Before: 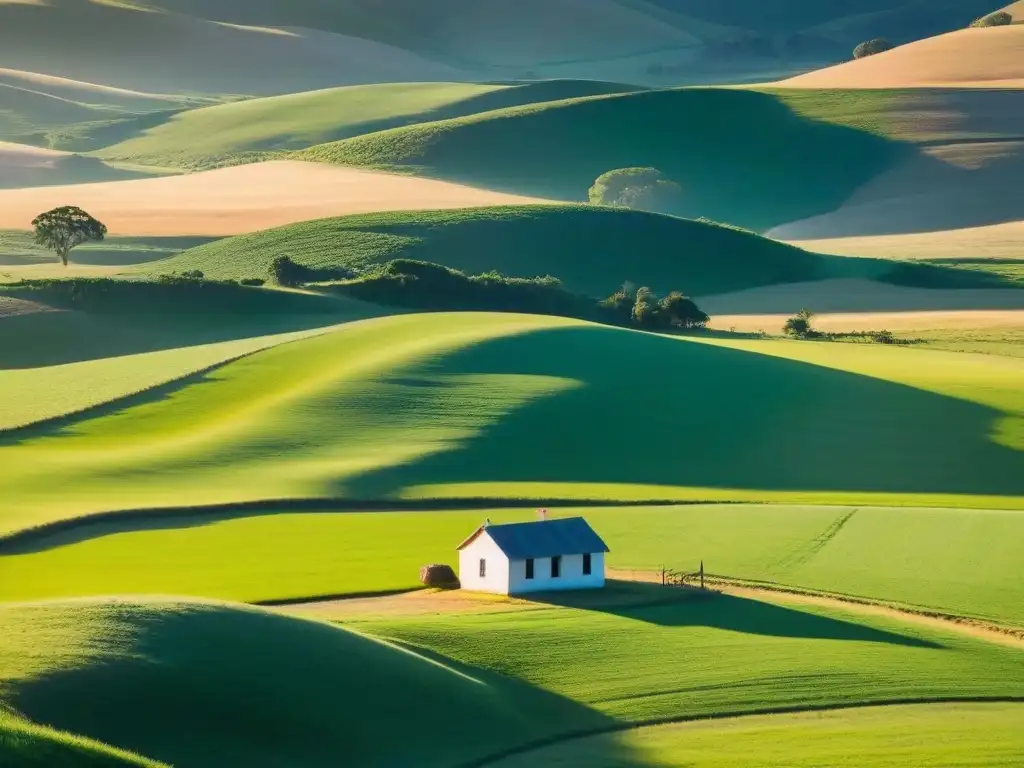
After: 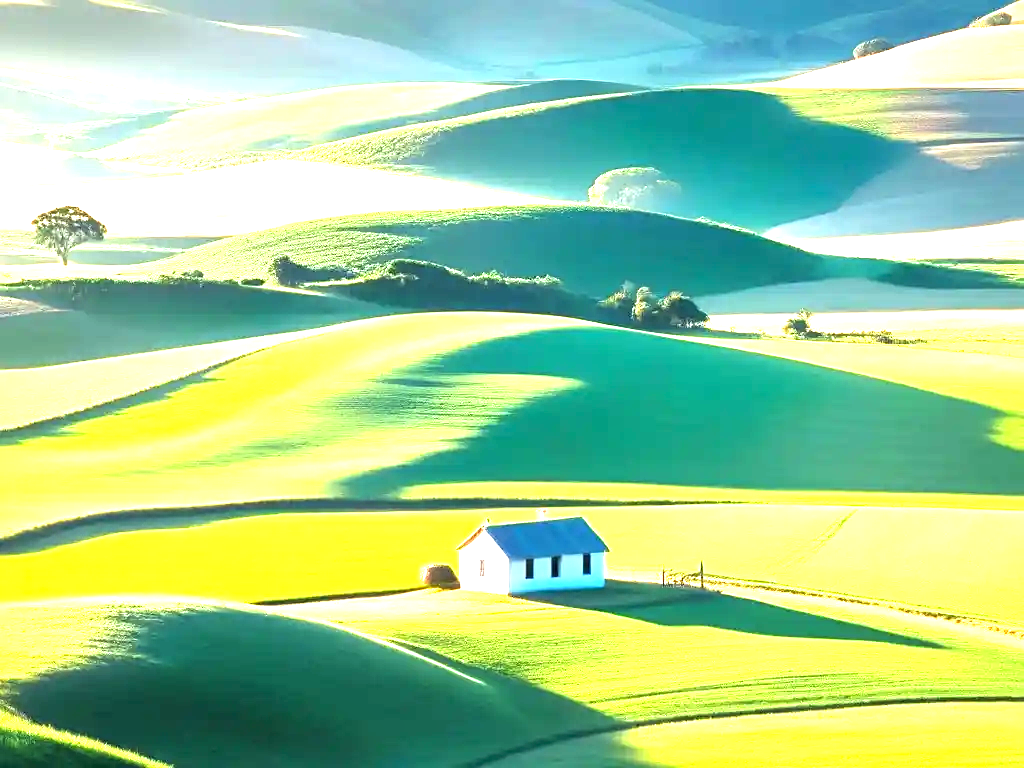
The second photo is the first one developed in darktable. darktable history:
sharpen: amount 0.212
exposure: black level correction 0, exposure 1.463 EV, compensate exposure bias true, compensate highlight preservation false
tone equalizer: -8 EV -0.761 EV, -7 EV -0.704 EV, -6 EV -0.636 EV, -5 EV -0.372 EV, -3 EV 0.382 EV, -2 EV 0.6 EV, -1 EV 0.681 EV, +0 EV 0.773 EV
